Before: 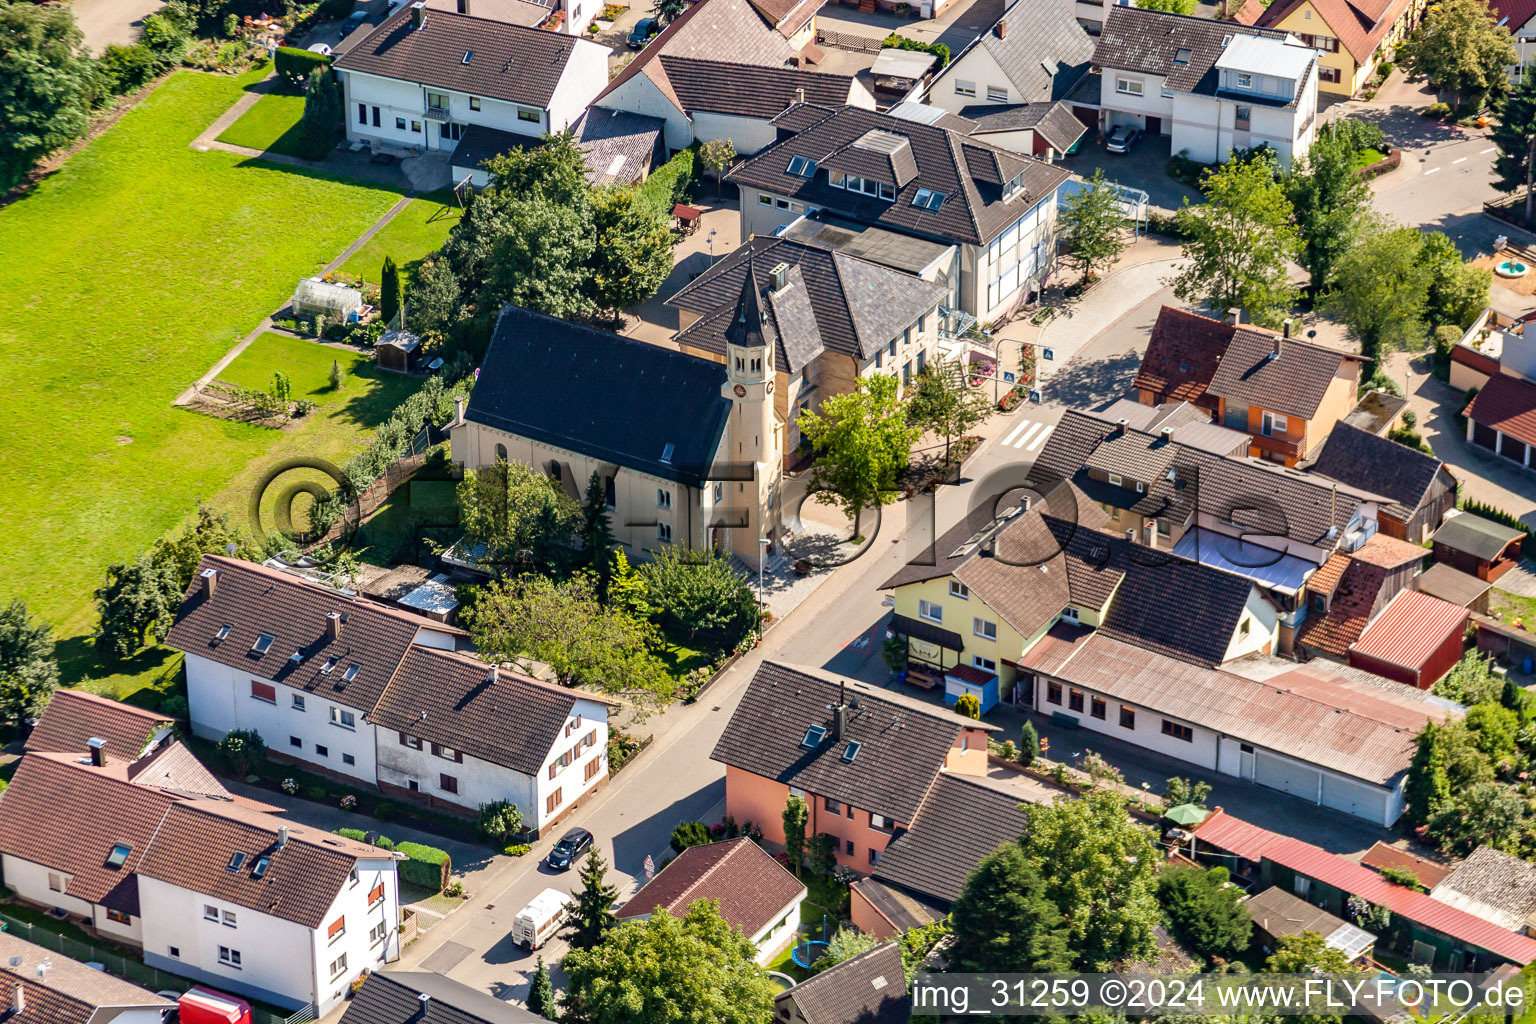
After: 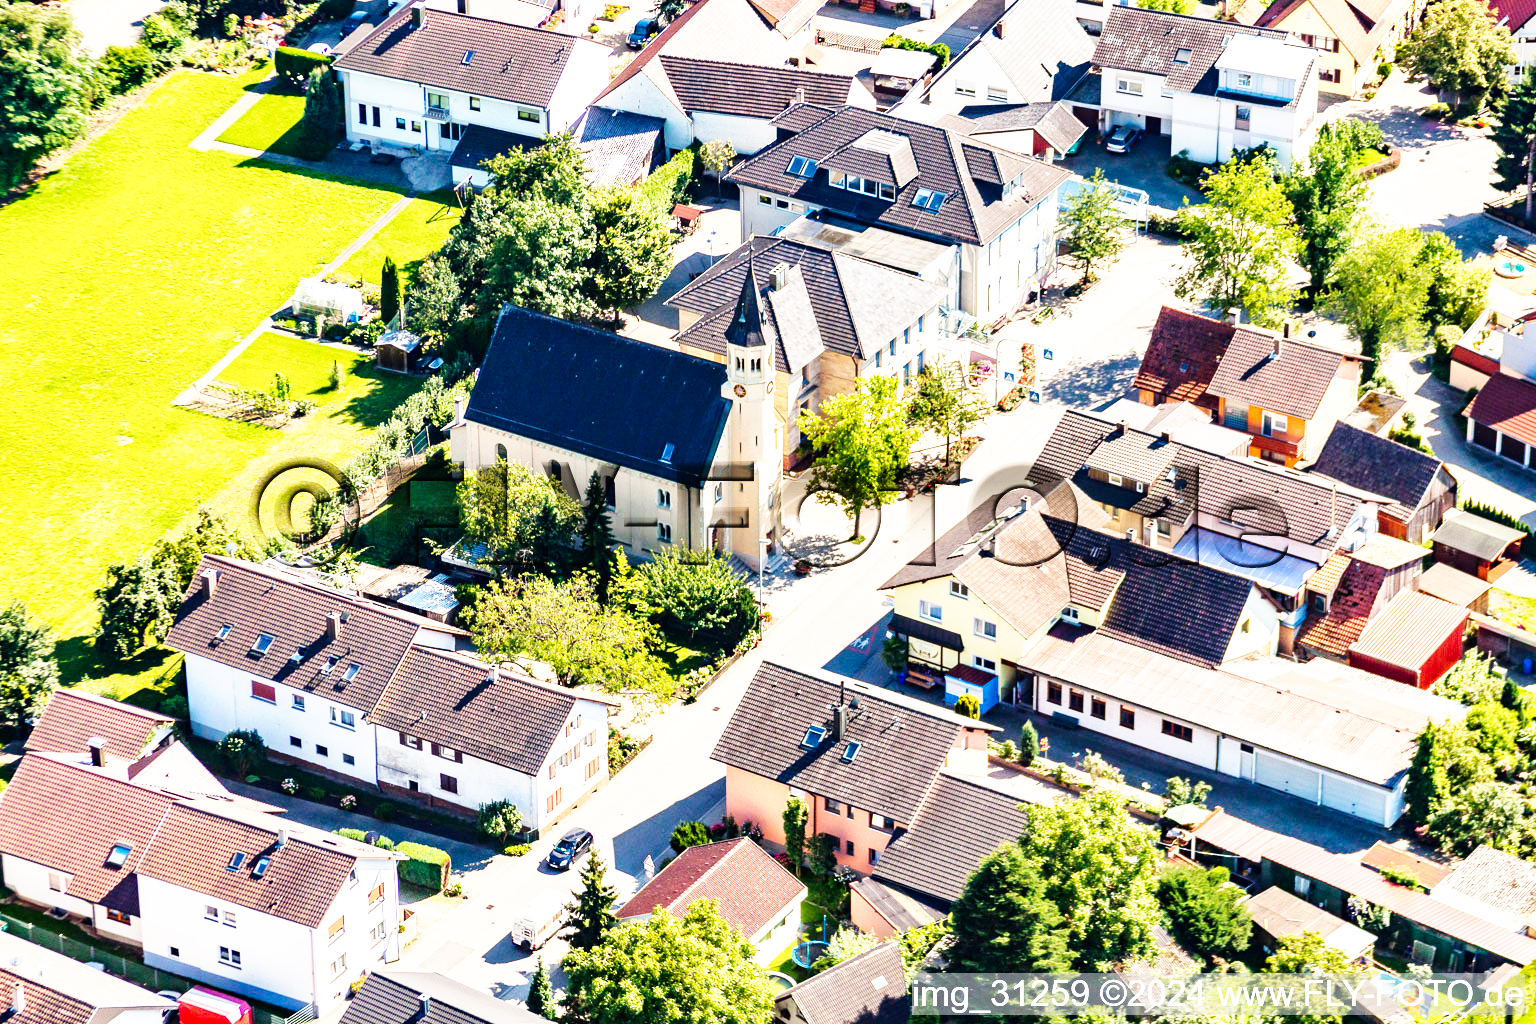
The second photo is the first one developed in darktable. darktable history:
base curve: curves: ch0 [(0, 0) (0.007, 0.004) (0.027, 0.03) (0.046, 0.07) (0.207, 0.54) (0.442, 0.872) (0.673, 0.972) (1, 1)], preserve colors none
exposure: black level correction 0, exposure 0.499 EV, compensate exposure bias true, compensate highlight preservation false
